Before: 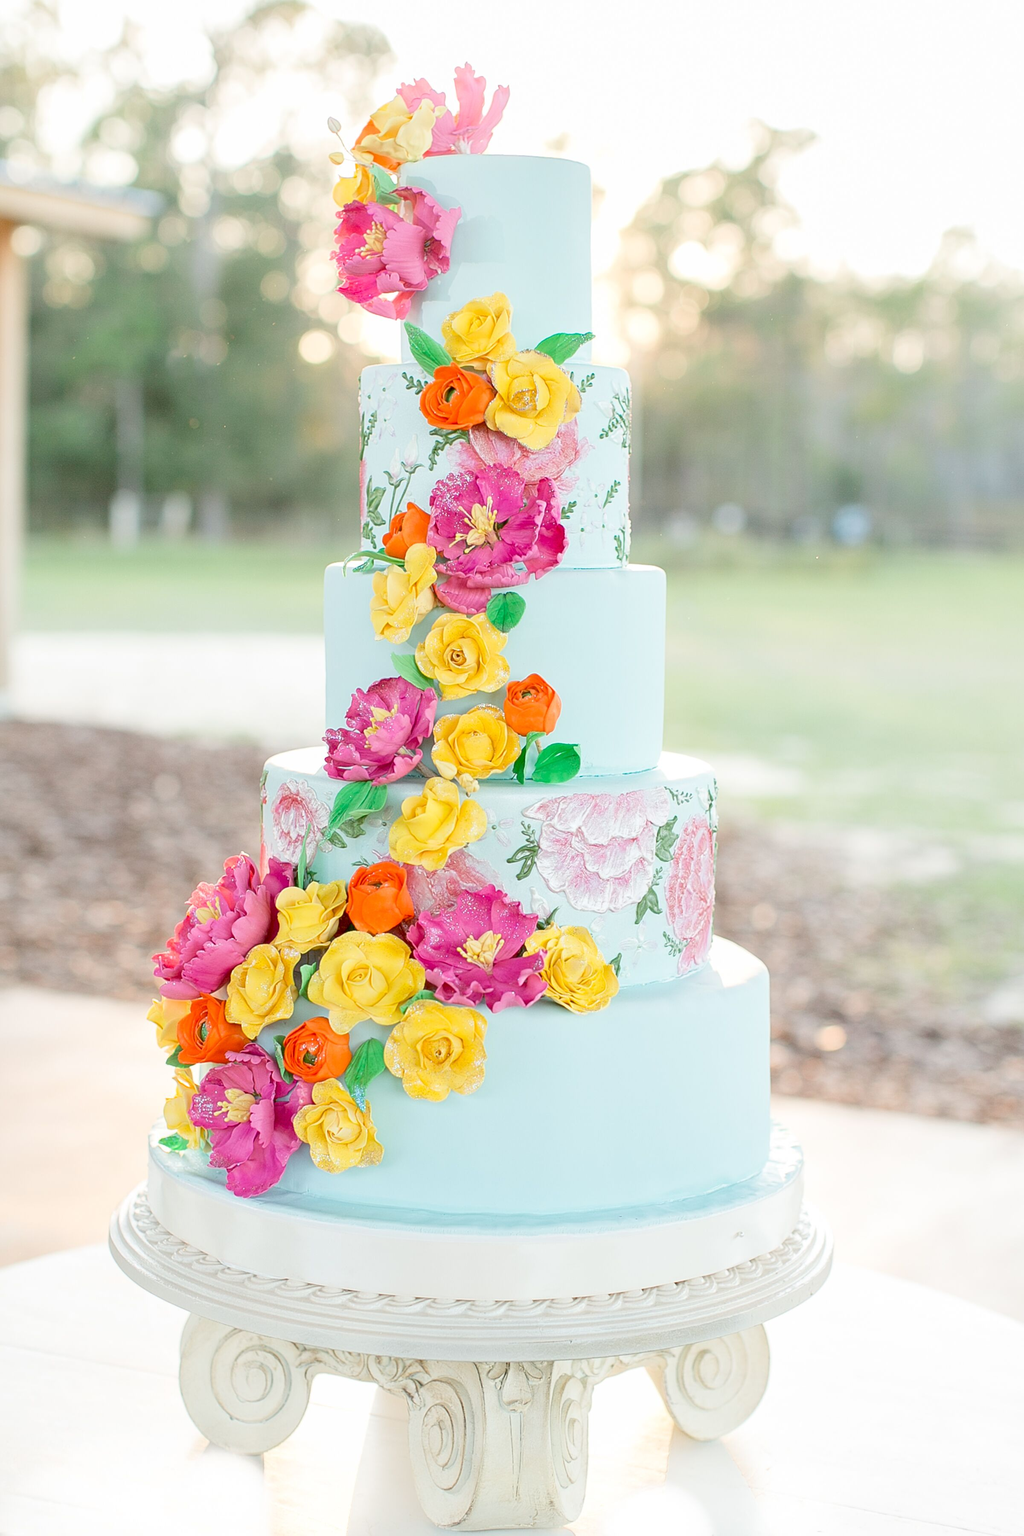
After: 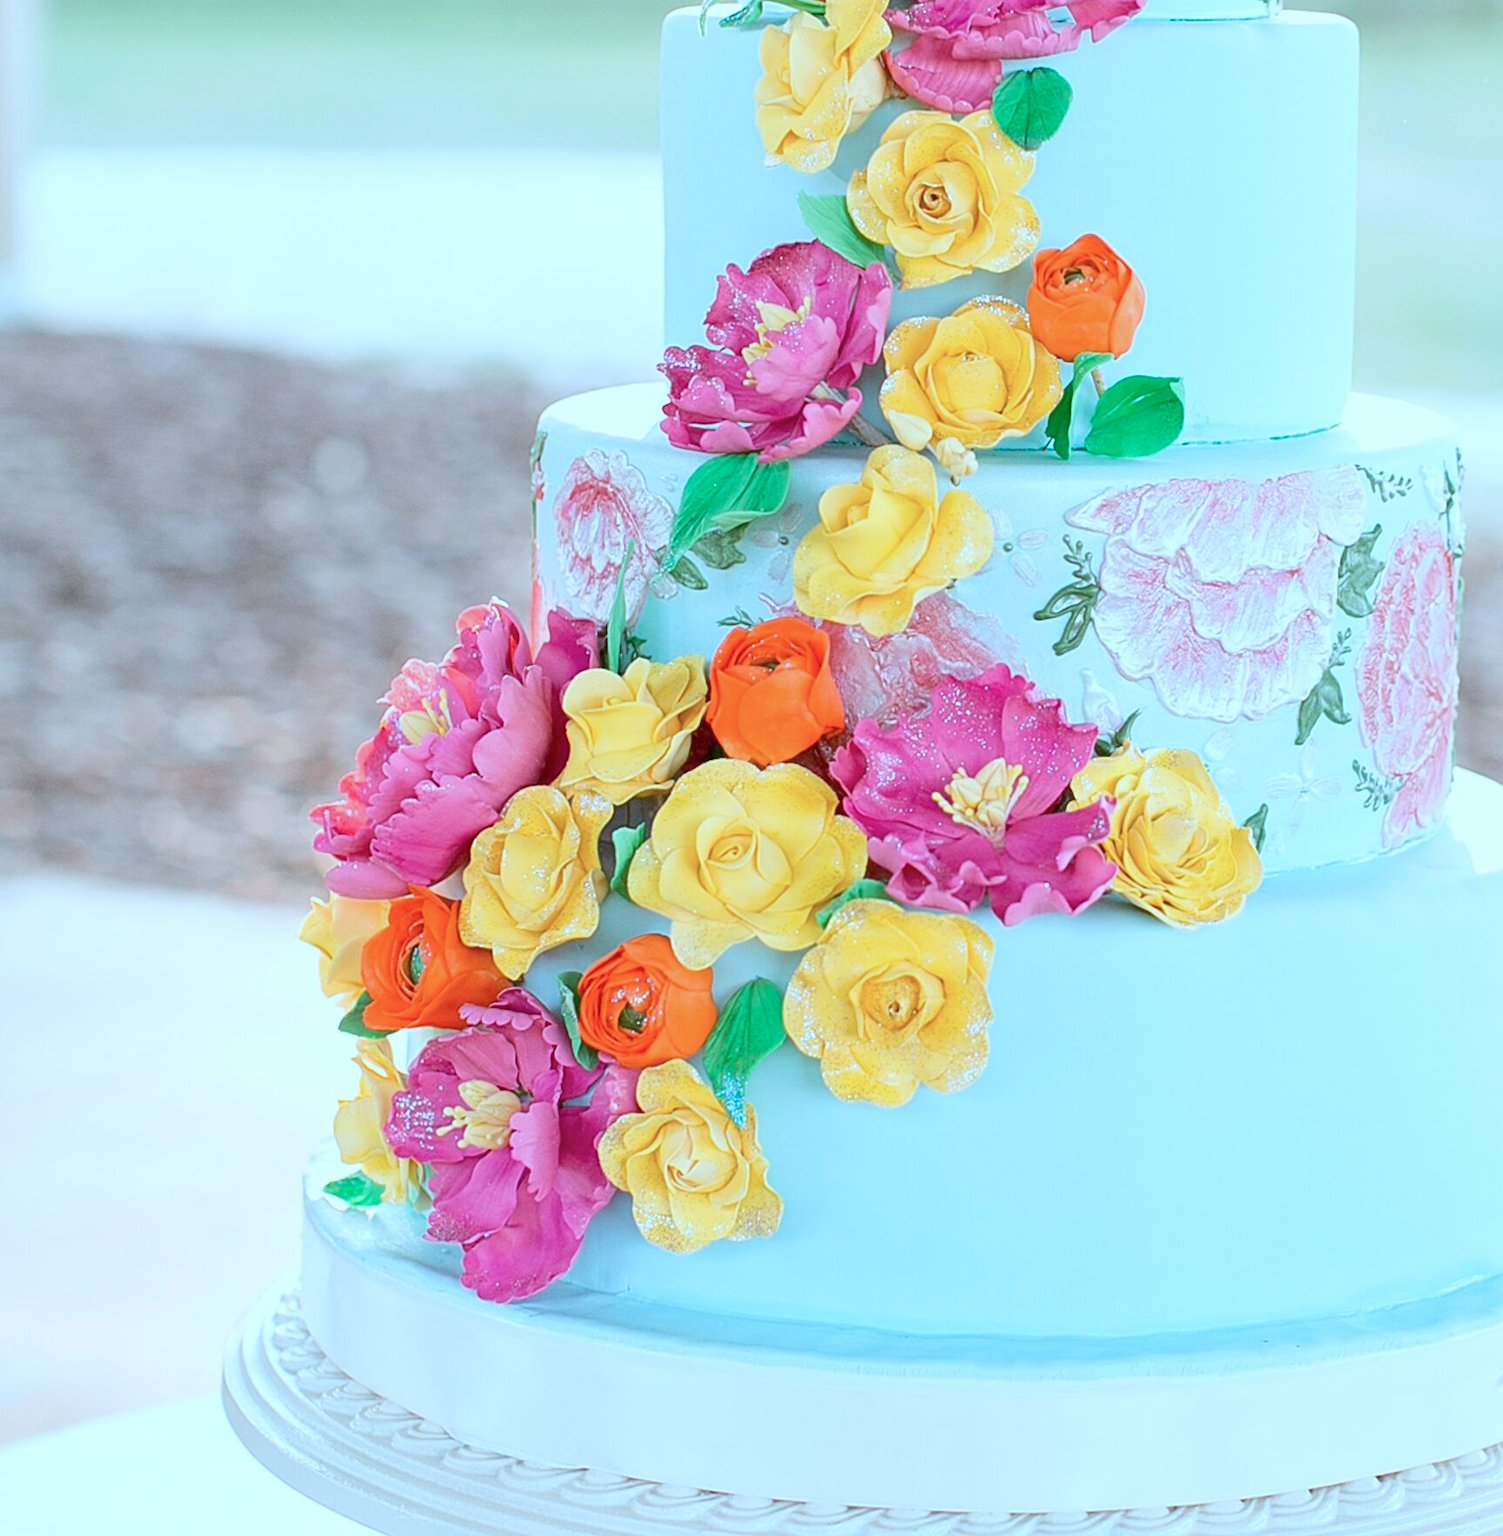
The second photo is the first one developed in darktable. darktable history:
crop: top 36.413%, right 27.972%, bottom 14.554%
color correction: highlights a* -8.94, highlights b* -22.64
